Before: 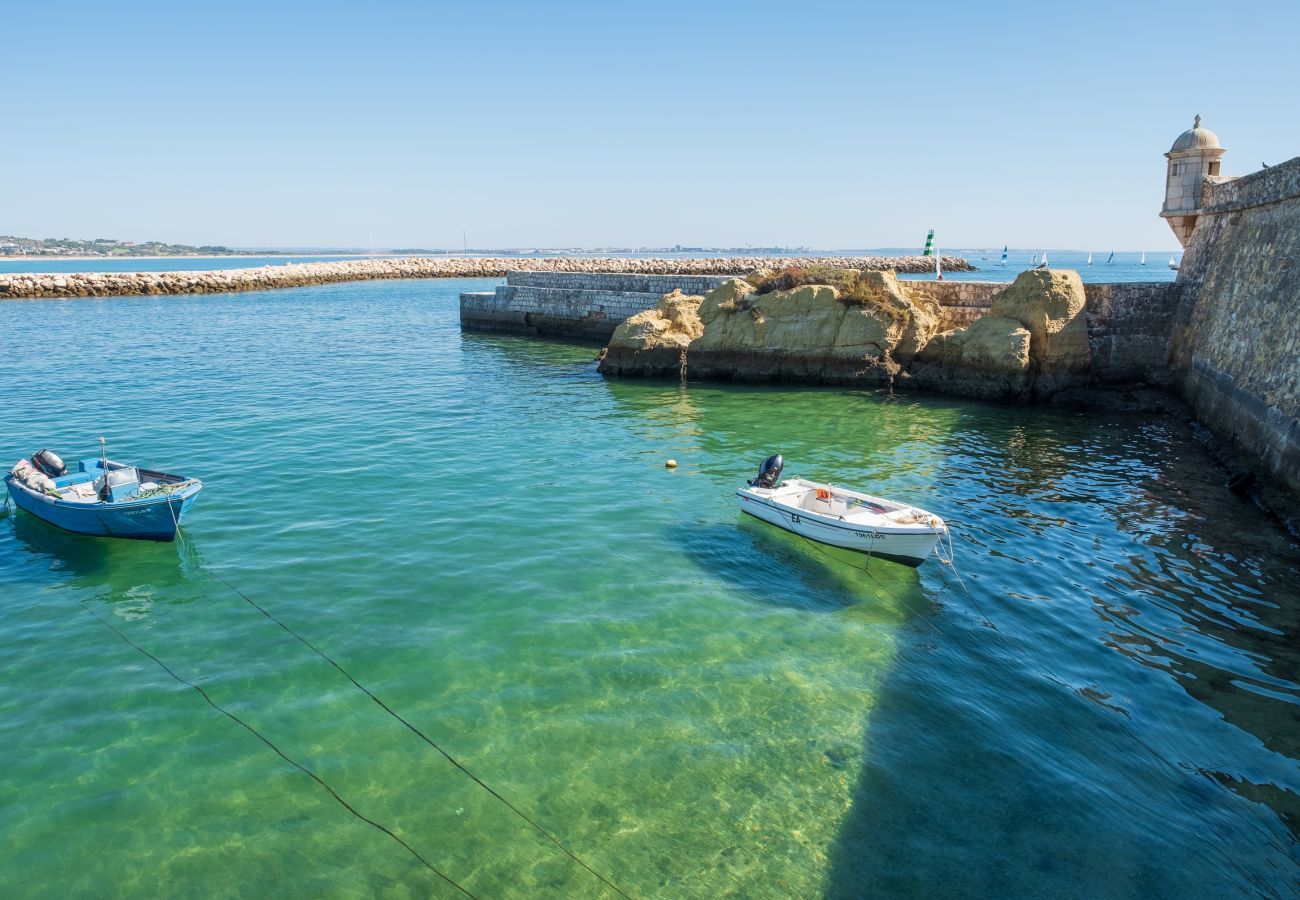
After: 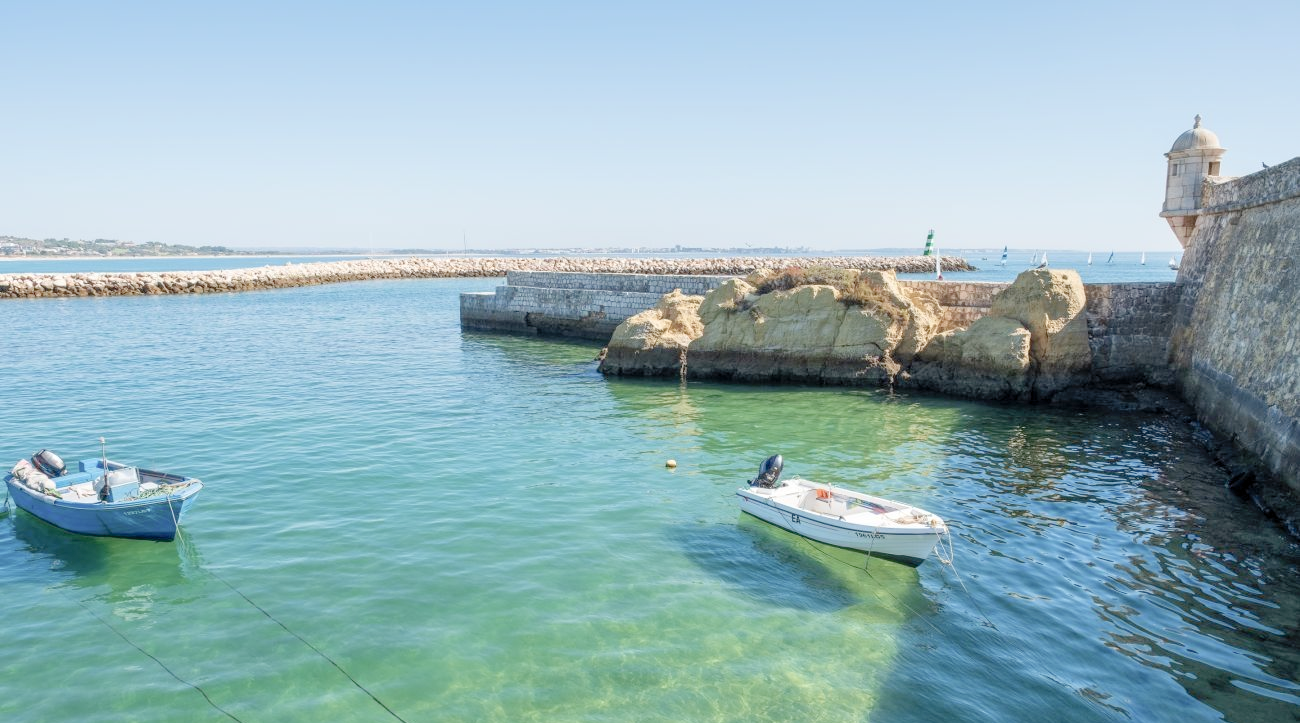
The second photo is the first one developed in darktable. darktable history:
contrast brightness saturation: contrast 0.1, saturation -0.36
tone curve: curves: ch0 [(0, 0) (0.004, 0.008) (0.077, 0.156) (0.169, 0.29) (0.774, 0.774) (0.988, 0.926)], color space Lab, linked channels, preserve colors none
levels: mode automatic, black 0.023%, white 99.97%, levels [0.062, 0.494, 0.925]
crop: bottom 19.644%
